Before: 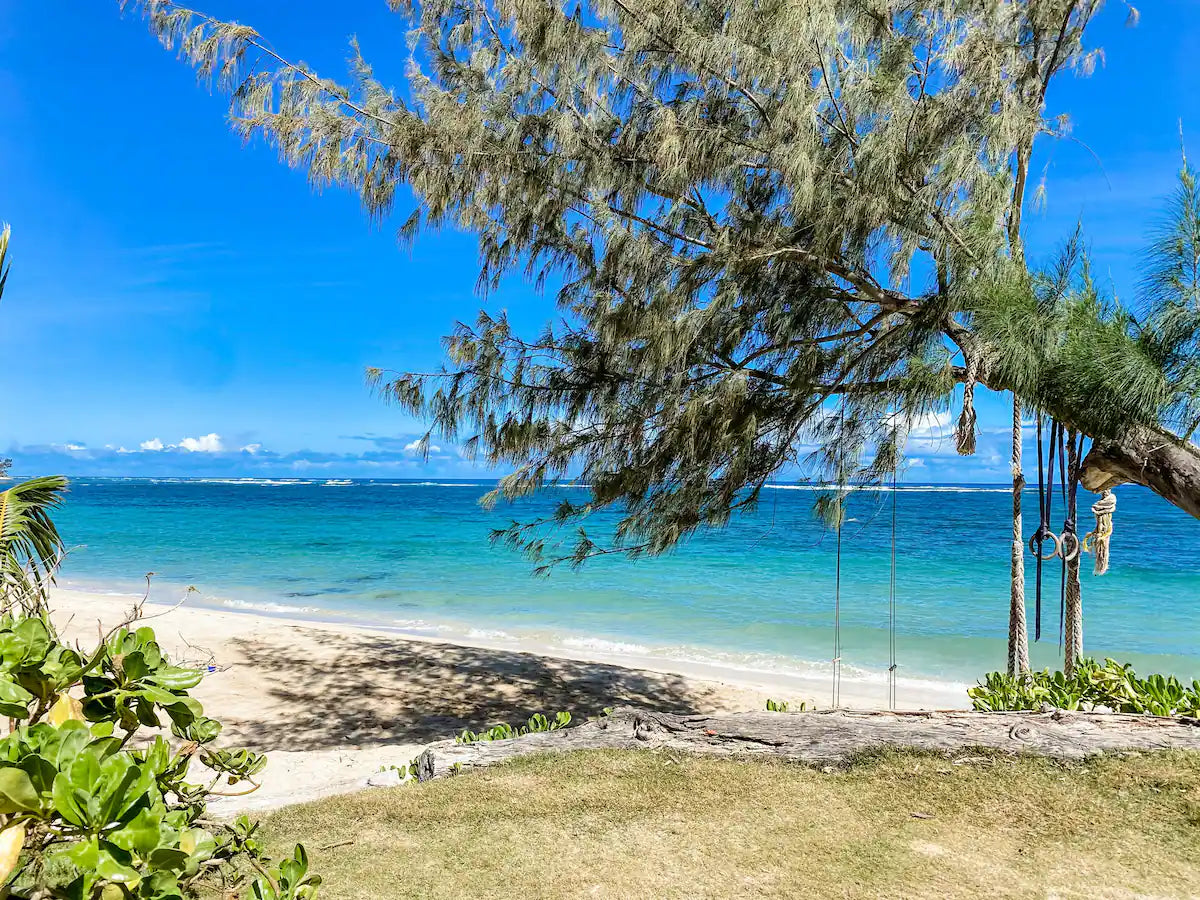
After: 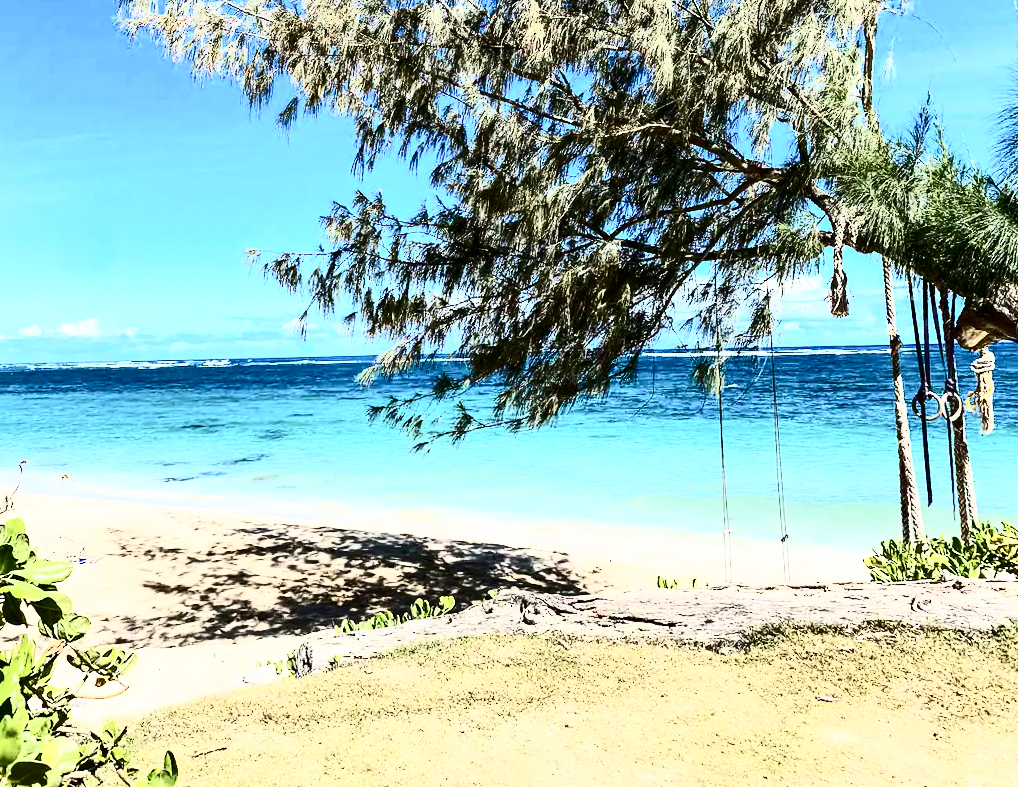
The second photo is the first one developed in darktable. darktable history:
rotate and perspective: rotation -1.68°, lens shift (vertical) -0.146, crop left 0.049, crop right 0.912, crop top 0.032, crop bottom 0.96
crop and rotate: left 8.262%, top 9.226%
contrast brightness saturation: contrast 0.93, brightness 0.2
